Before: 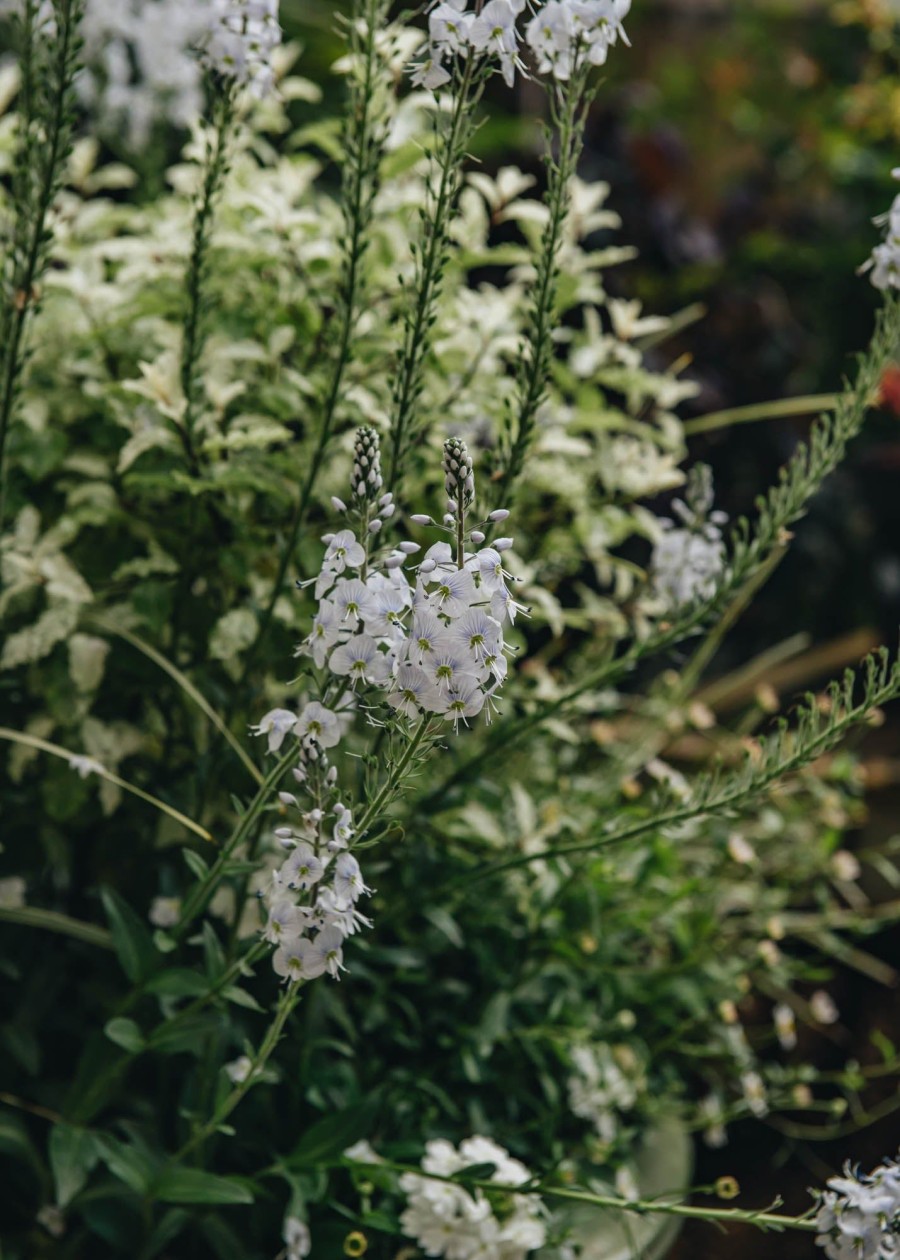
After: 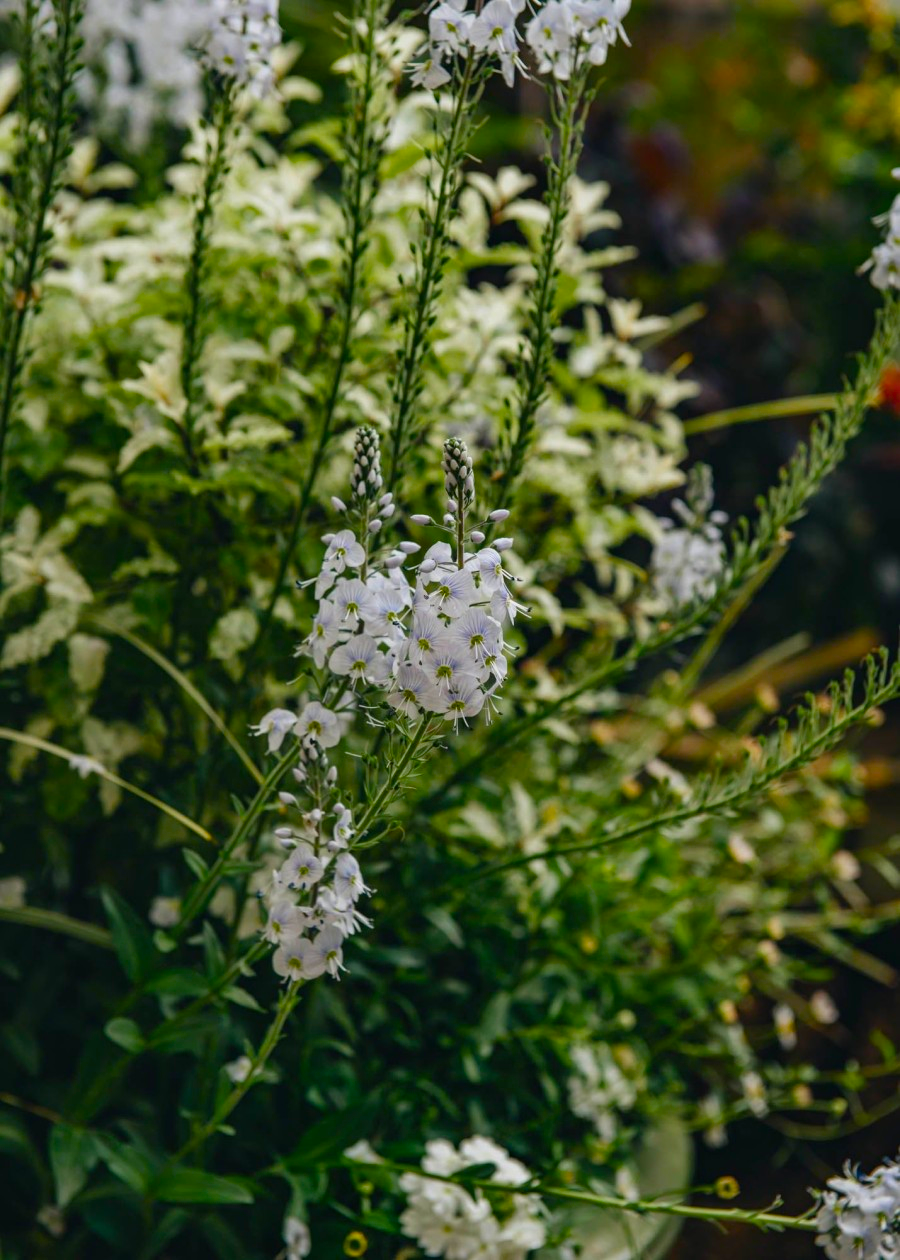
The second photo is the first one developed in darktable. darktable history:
color balance rgb: perceptual saturation grading › global saturation 37.025%, perceptual saturation grading › shadows 34.708%
